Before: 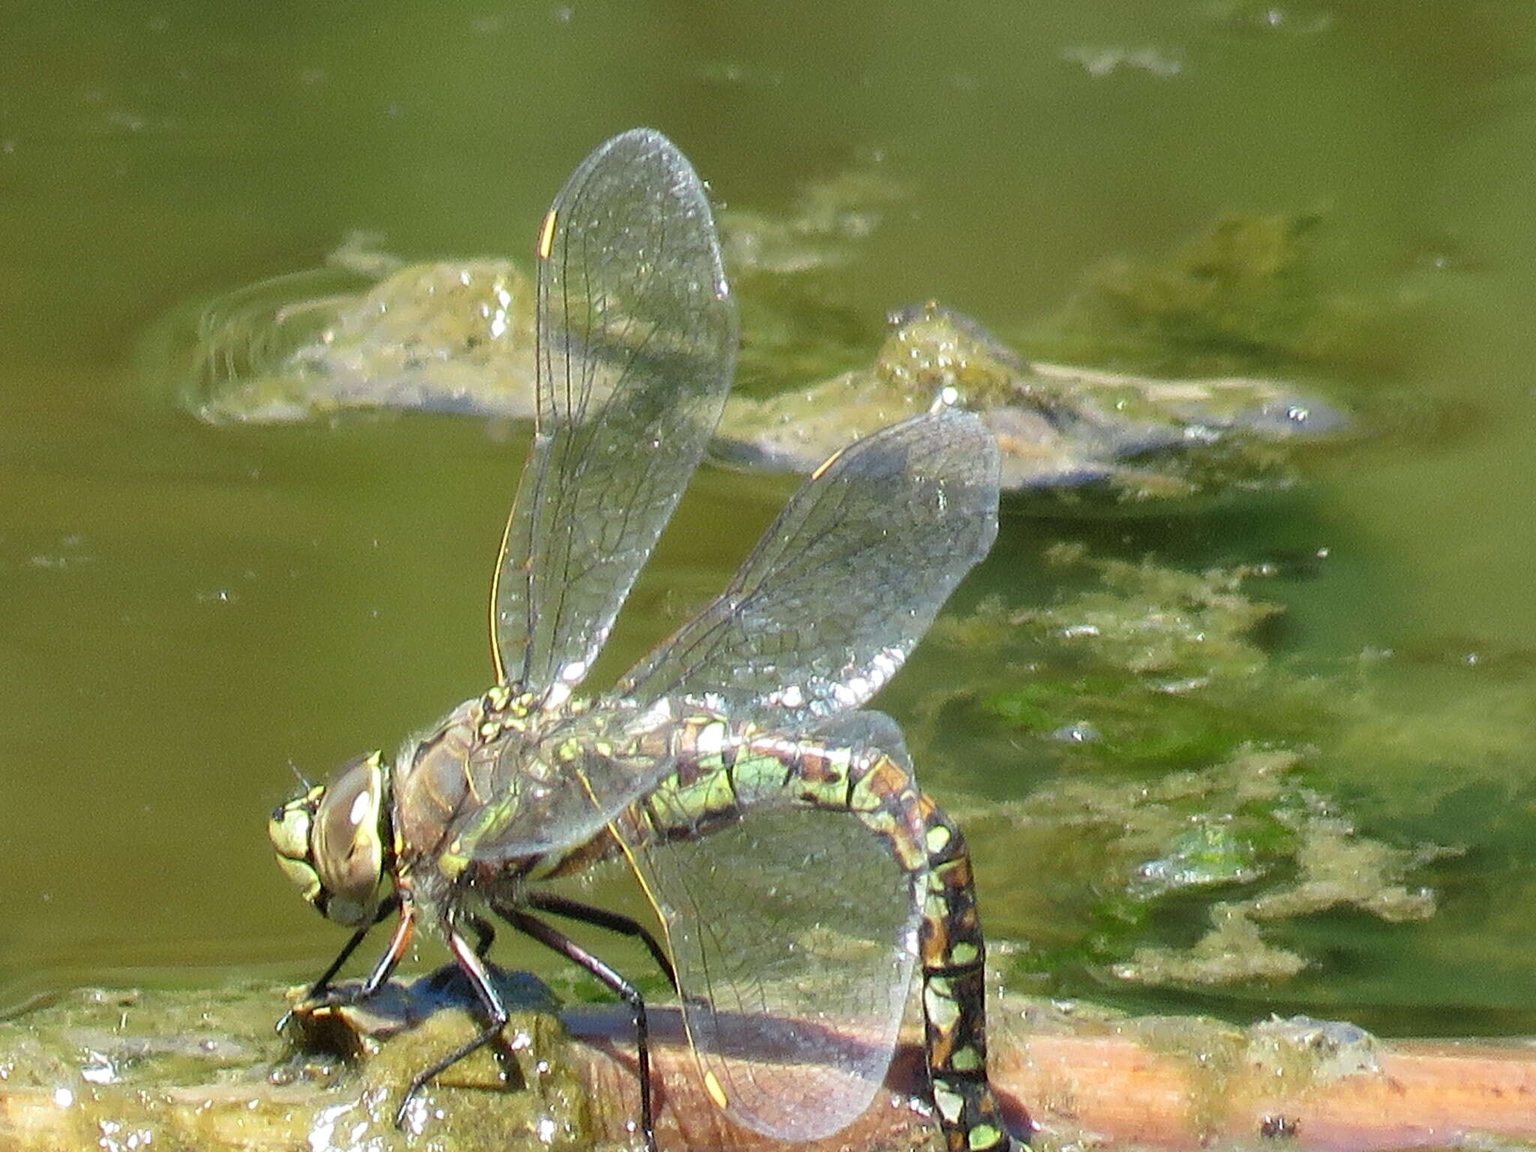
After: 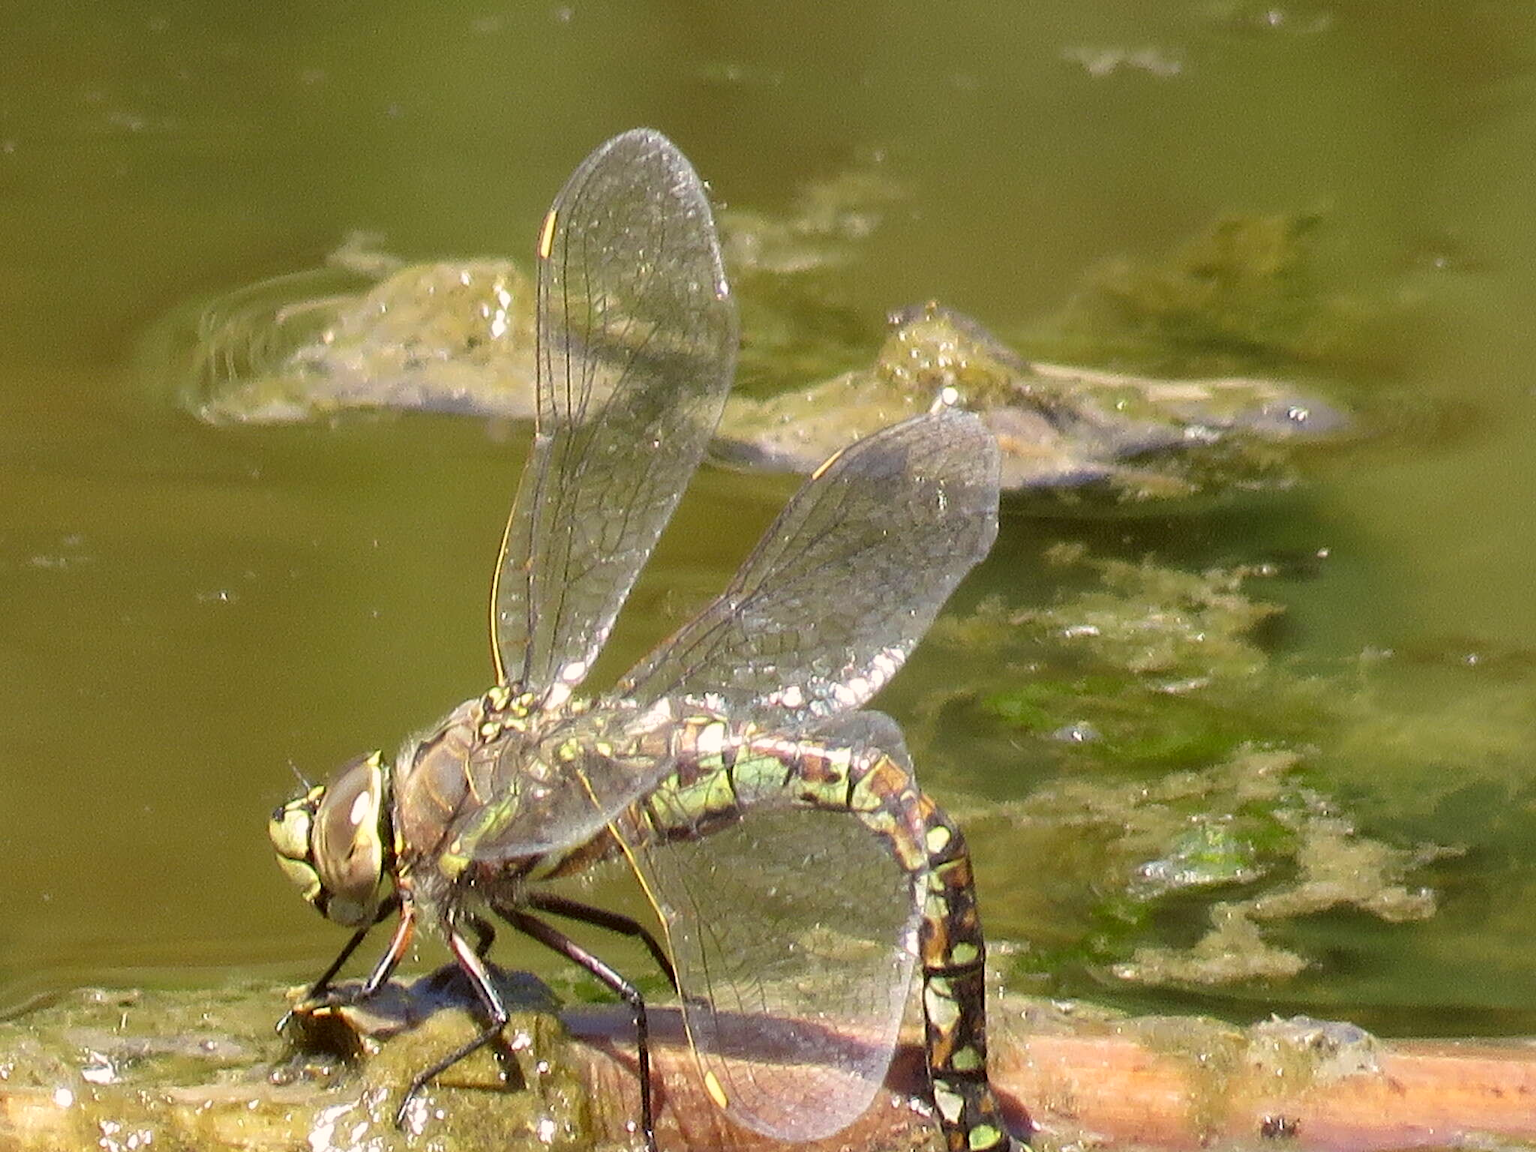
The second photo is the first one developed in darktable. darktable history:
color correction: highlights a* 6.07, highlights b* 7.58, shadows a* 6.46, shadows b* 7.26, saturation 0.925
shadows and highlights: shadows 20.93, highlights -36.62, soften with gaussian
